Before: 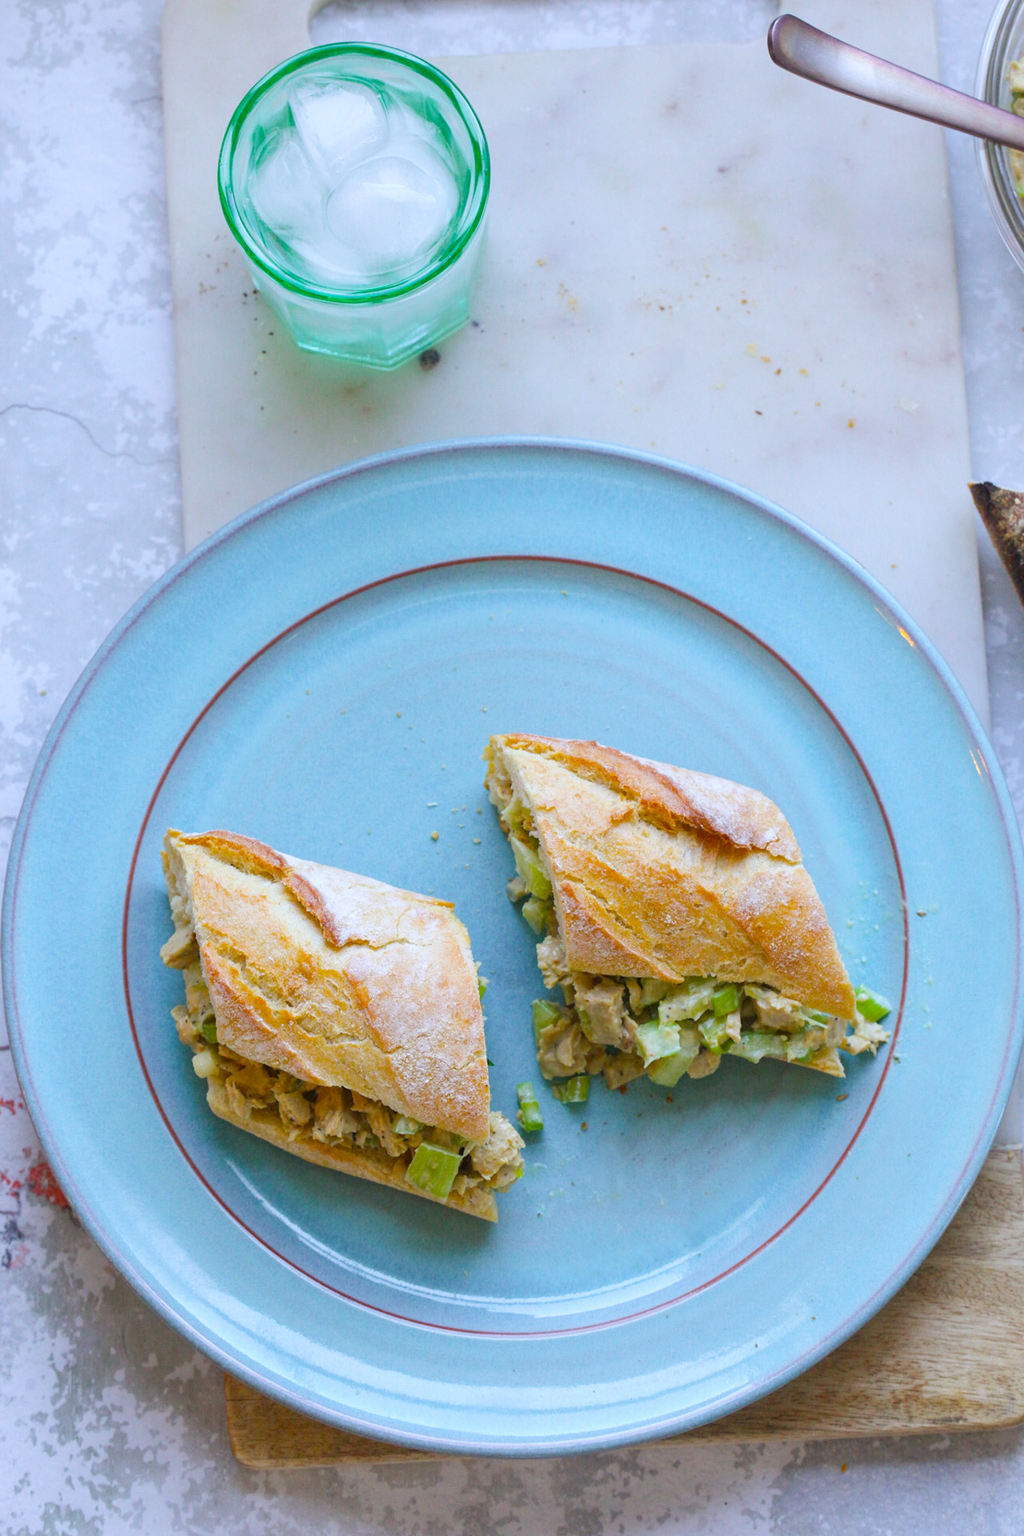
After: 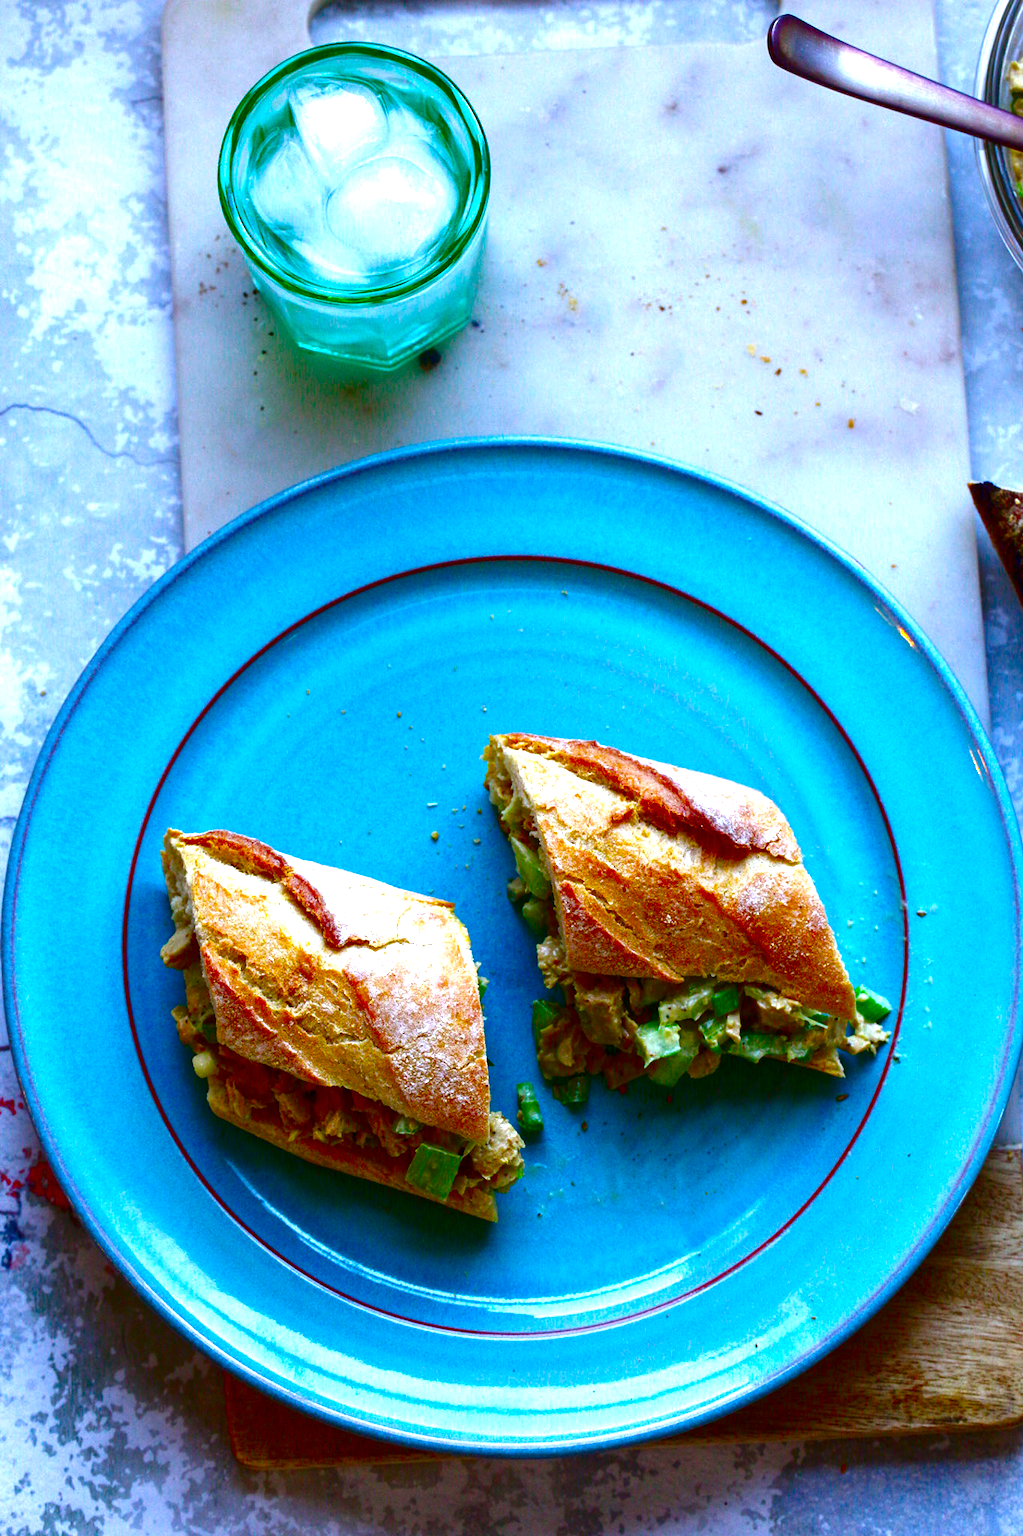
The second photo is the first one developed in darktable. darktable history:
contrast brightness saturation: brightness -1, saturation 1
exposure: black level correction 0, exposure 0.6 EV, compensate highlight preservation false
